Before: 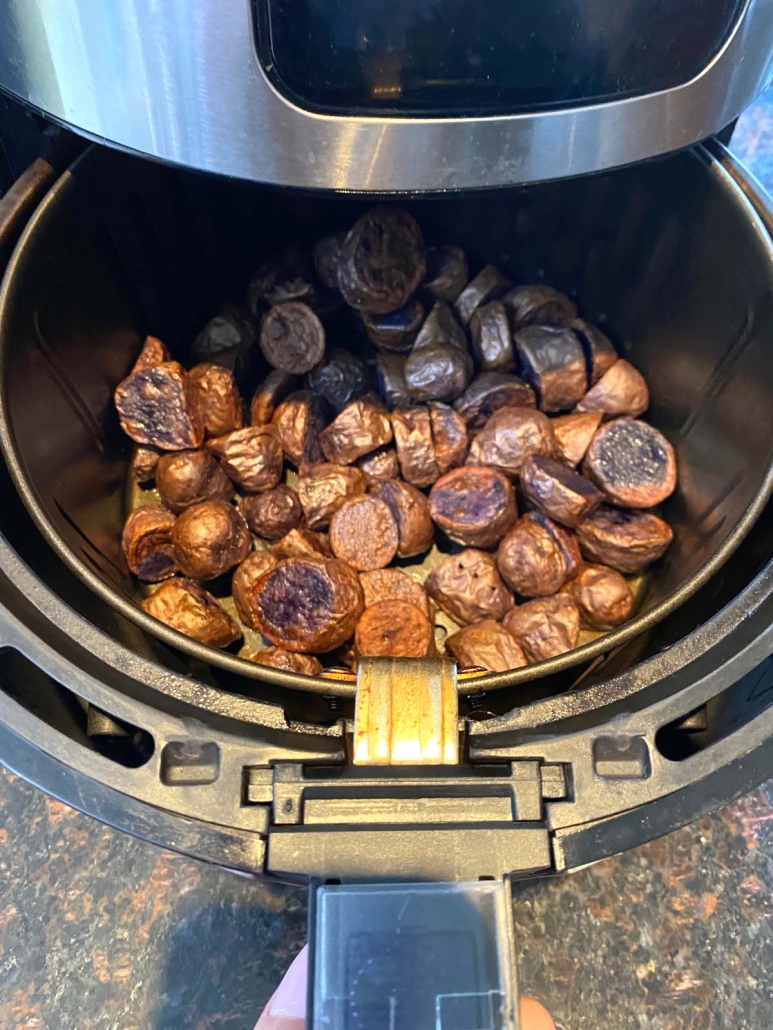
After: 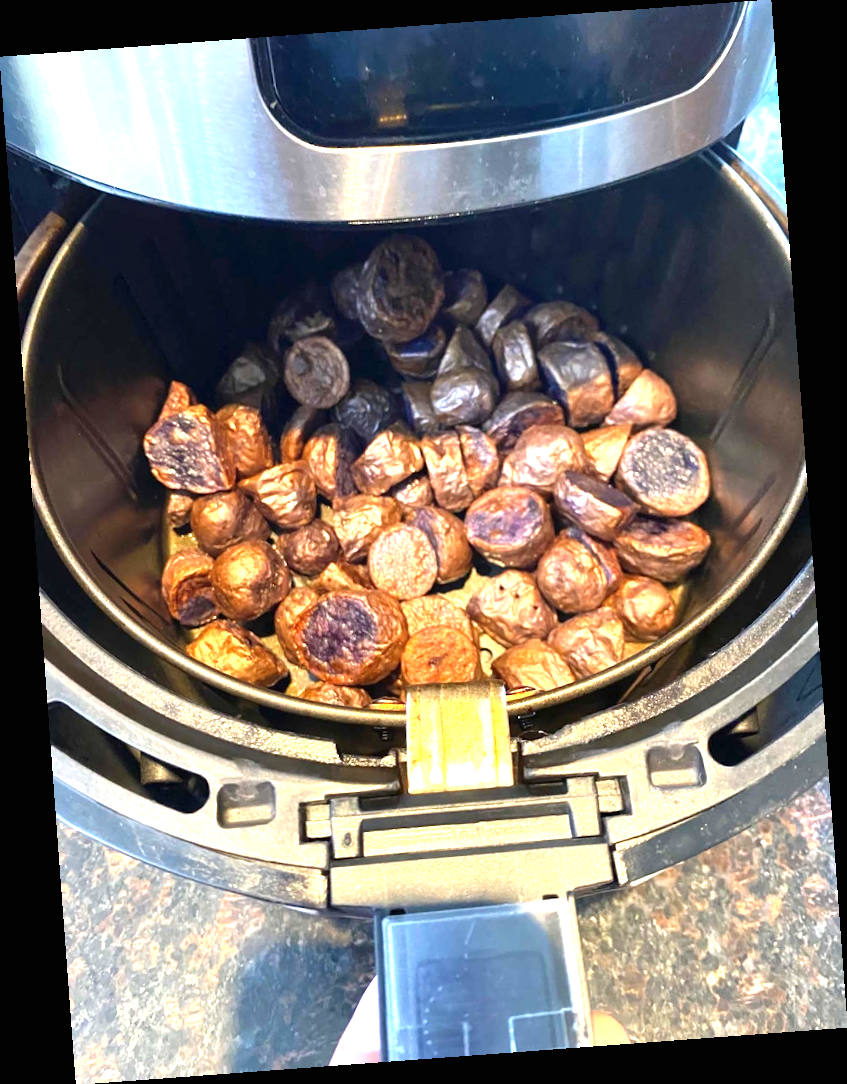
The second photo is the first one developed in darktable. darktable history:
rotate and perspective: rotation -4.25°, automatic cropping off
exposure: black level correction 0, exposure 1.2 EV, compensate highlight preservation false
